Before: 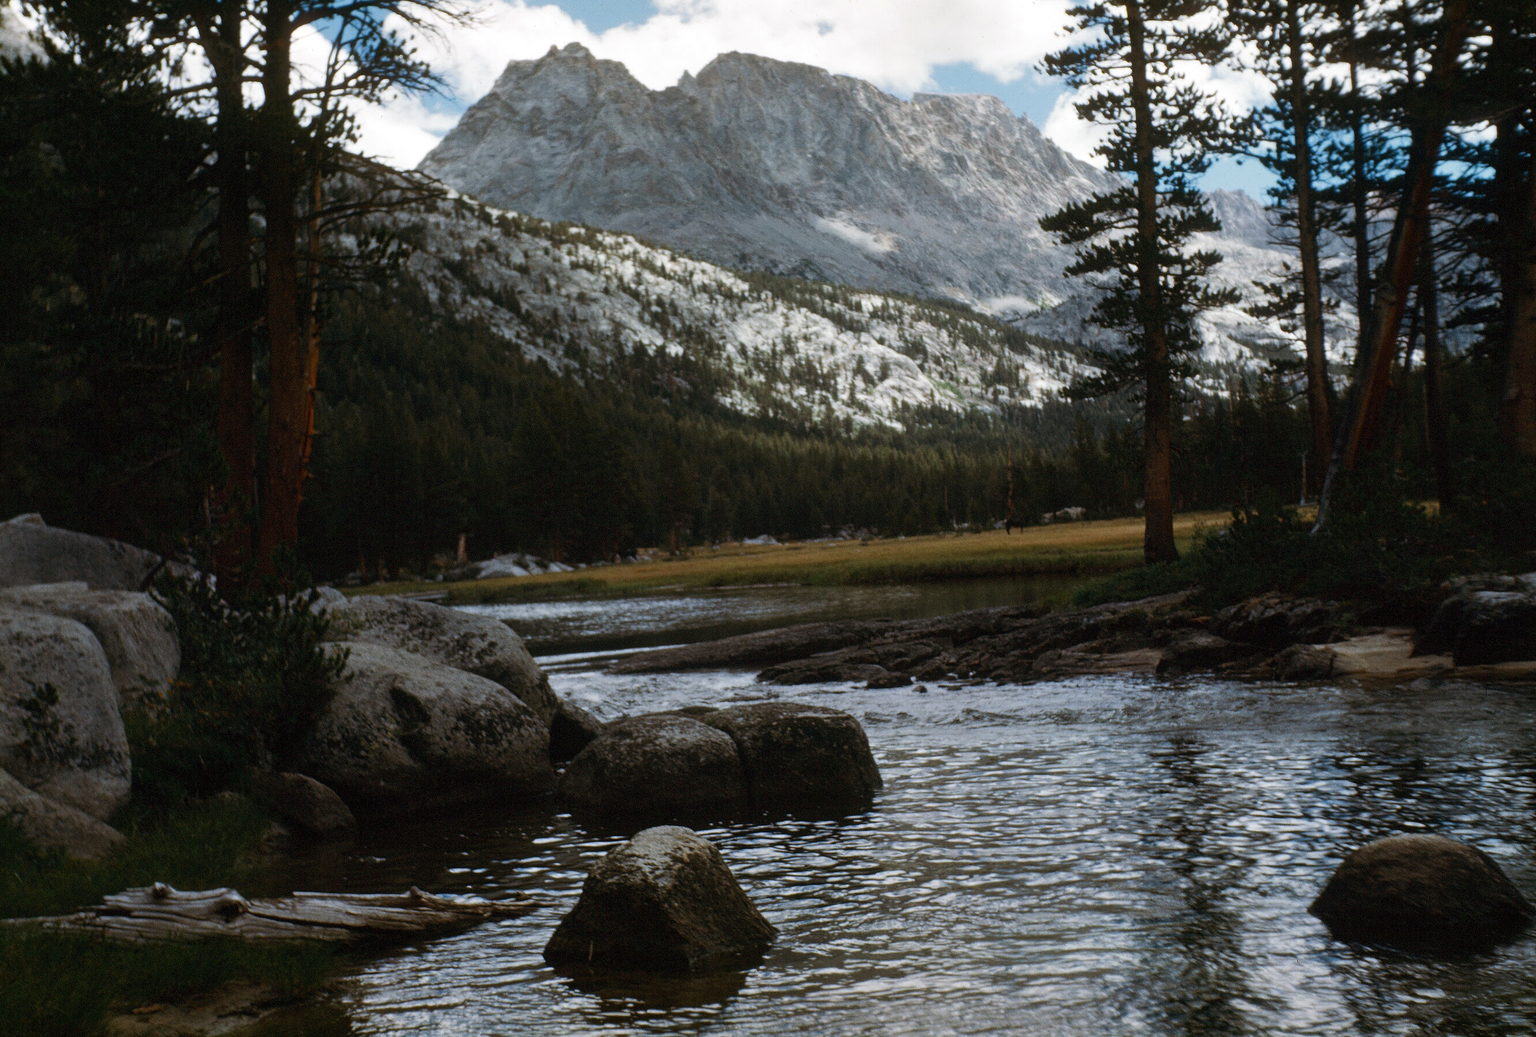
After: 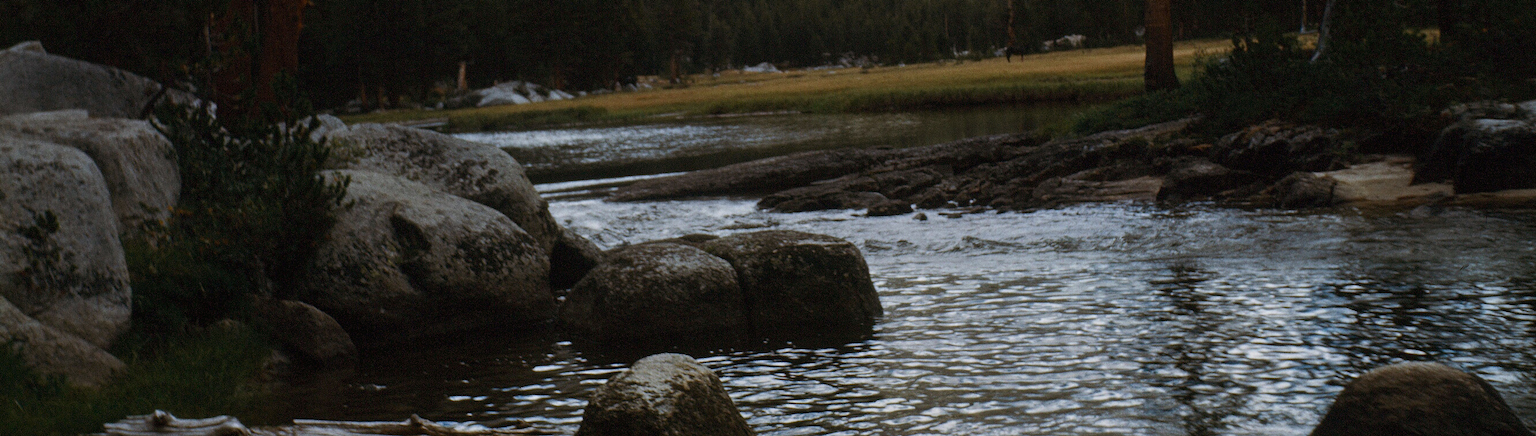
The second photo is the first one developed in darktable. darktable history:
crop: top 45.609%, bottom 12.296%
